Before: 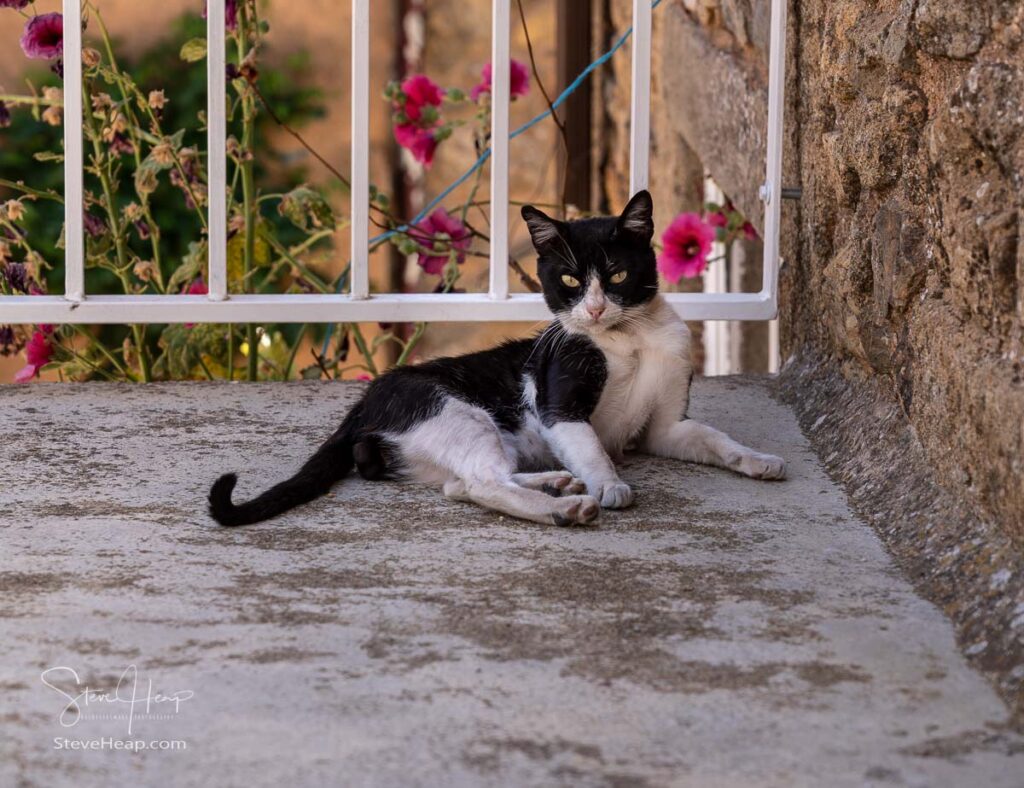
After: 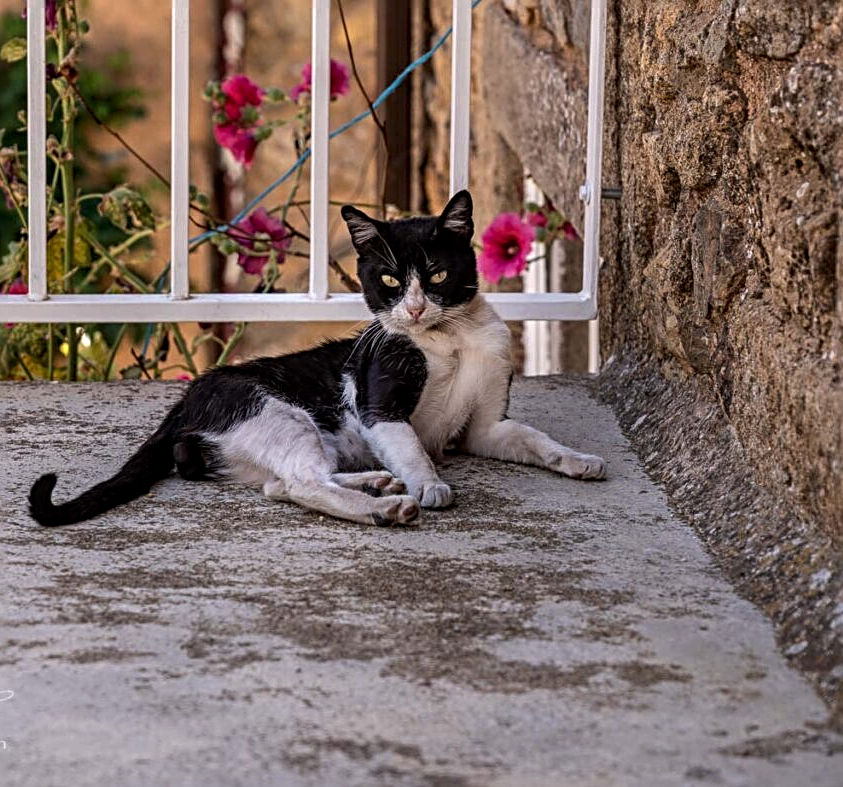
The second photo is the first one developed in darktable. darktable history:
crop: left 17.582%, bottom 0.031%
sharpen: radius 3.119
local contrast: on, module defaults
